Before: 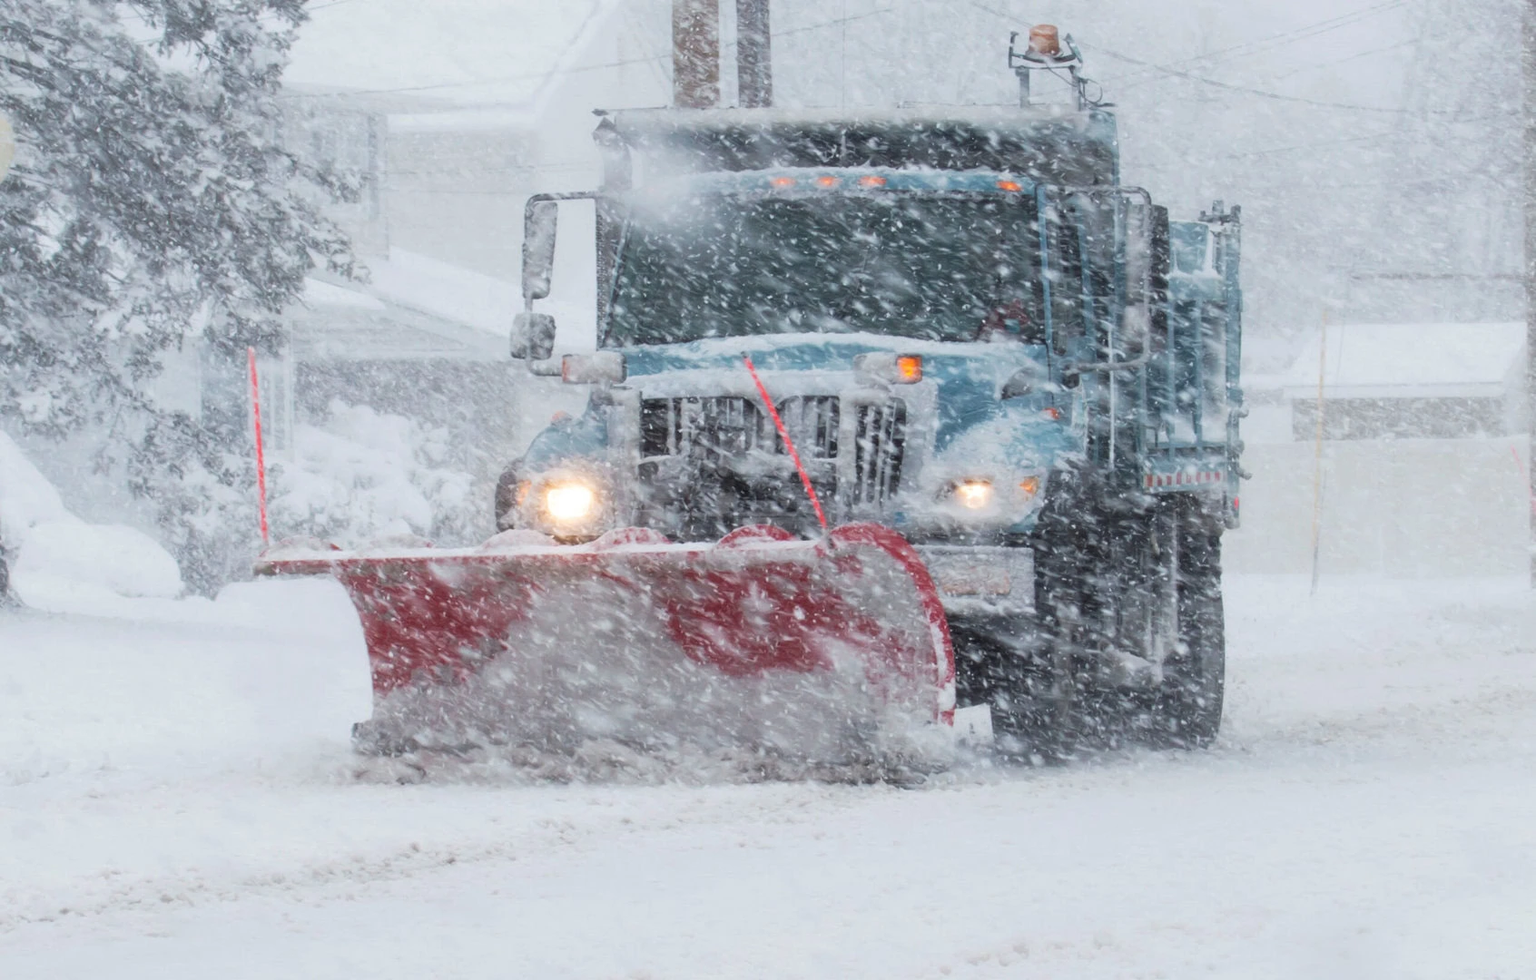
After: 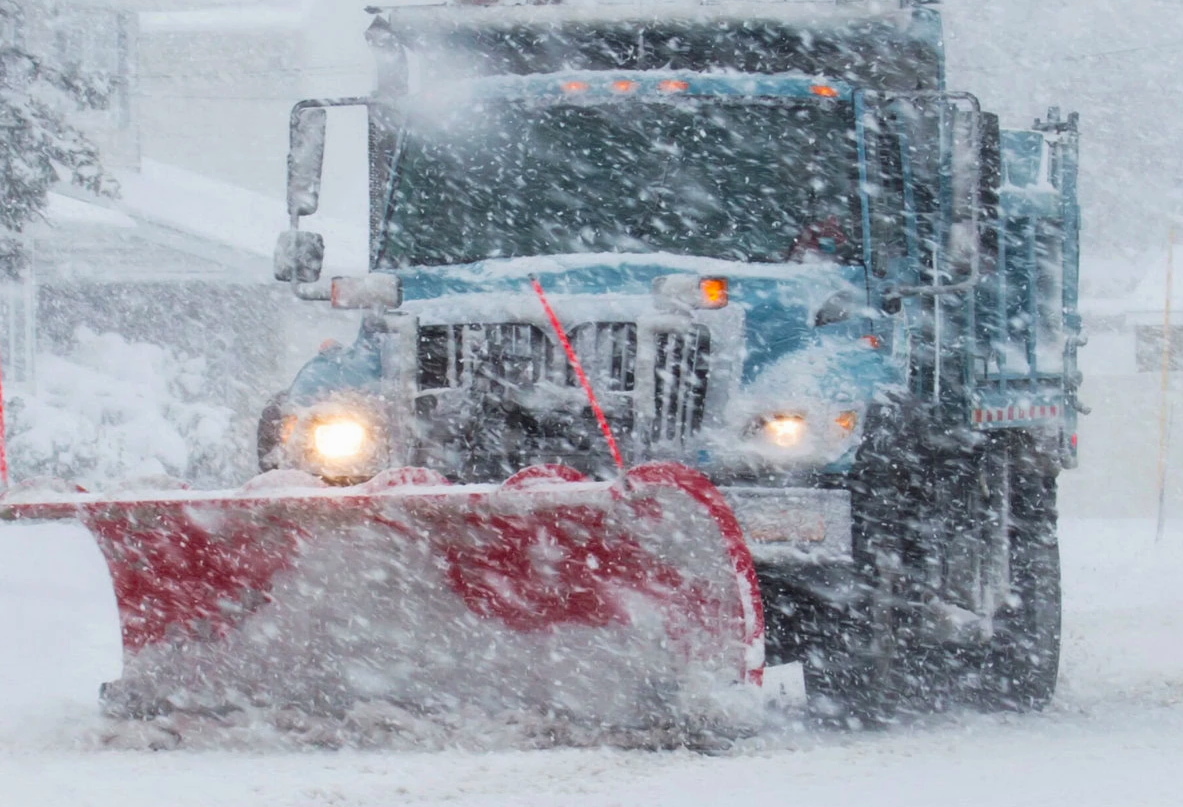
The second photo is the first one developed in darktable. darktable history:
local contrast: mode bilateral grid, contrast 15, coarseness 36, detail 105%, midtone range 0.2
crop and rotate: left 17.046%, top 10.659%, right 12.989%, bottom 14.553%
color balance rgb: linear chroma grading › shadows -8%, linear chroma grading › global chroma 10%, perceptual saturation grading › global saturation 2%, perceptual saturation grading › highlights -2%, perceptual saturation grading › mid-tones 4%, perceptual saturation grading › shadows 8%, perceptual brilliance grading › global brilliance 2%, perceptual brilliance grading › highlights -4%, global vibrance 16%, saturation formula JzAzBz (2021)
